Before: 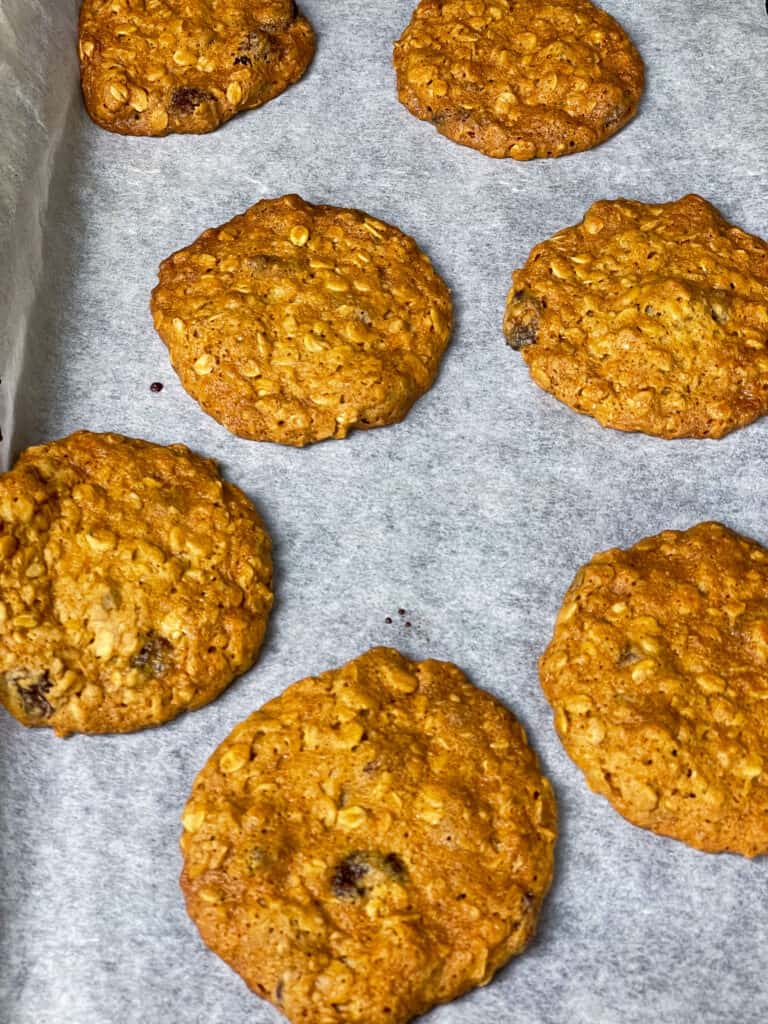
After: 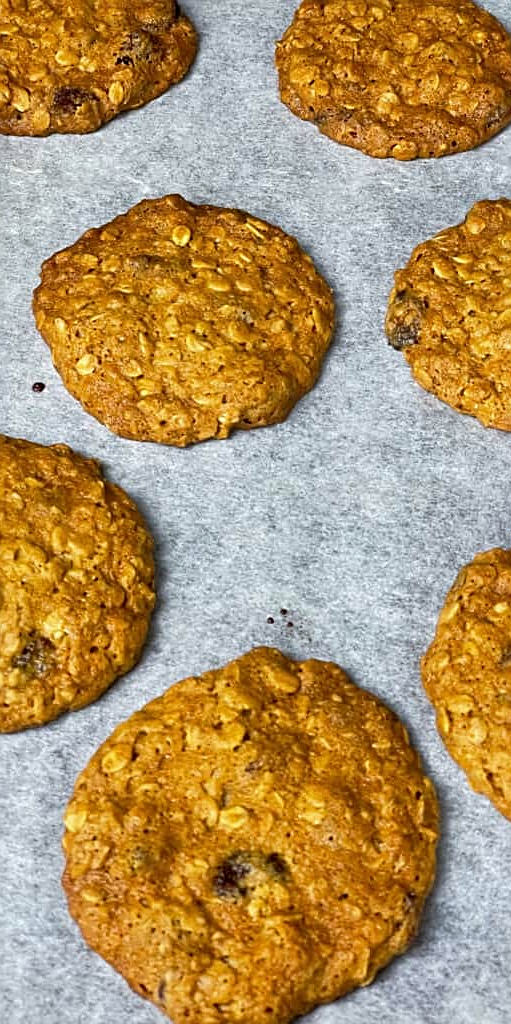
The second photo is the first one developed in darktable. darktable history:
crop: left 15.419%, right 17.914%
sharpen: amount 0.478
white balance: red 0.978, blue 0.999
